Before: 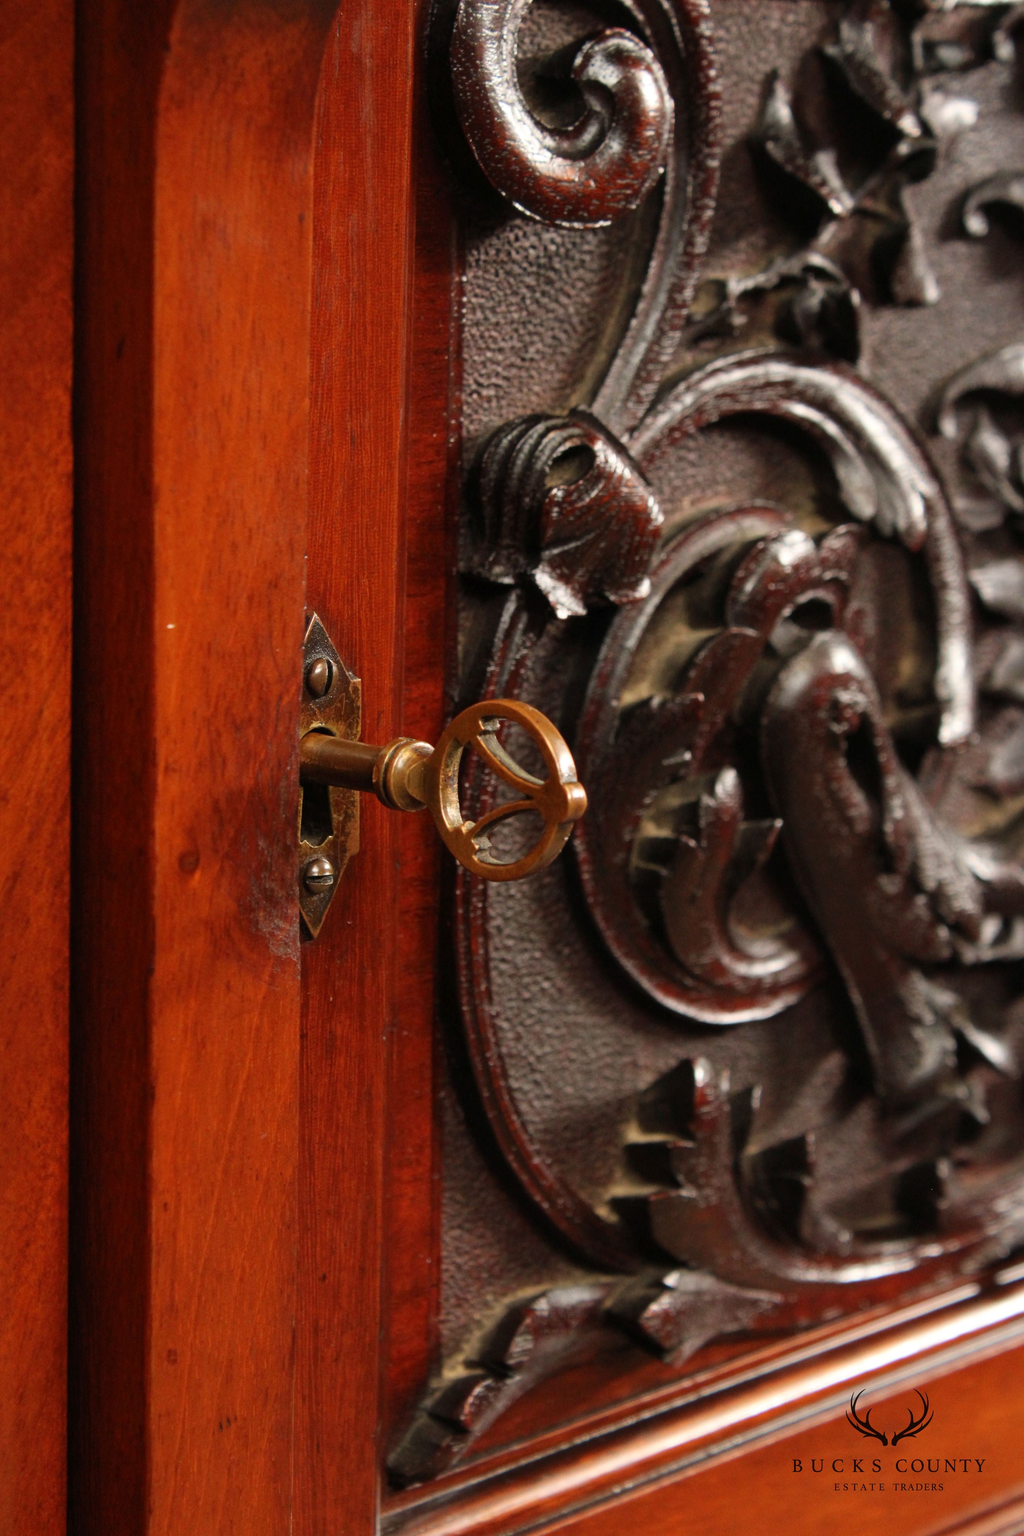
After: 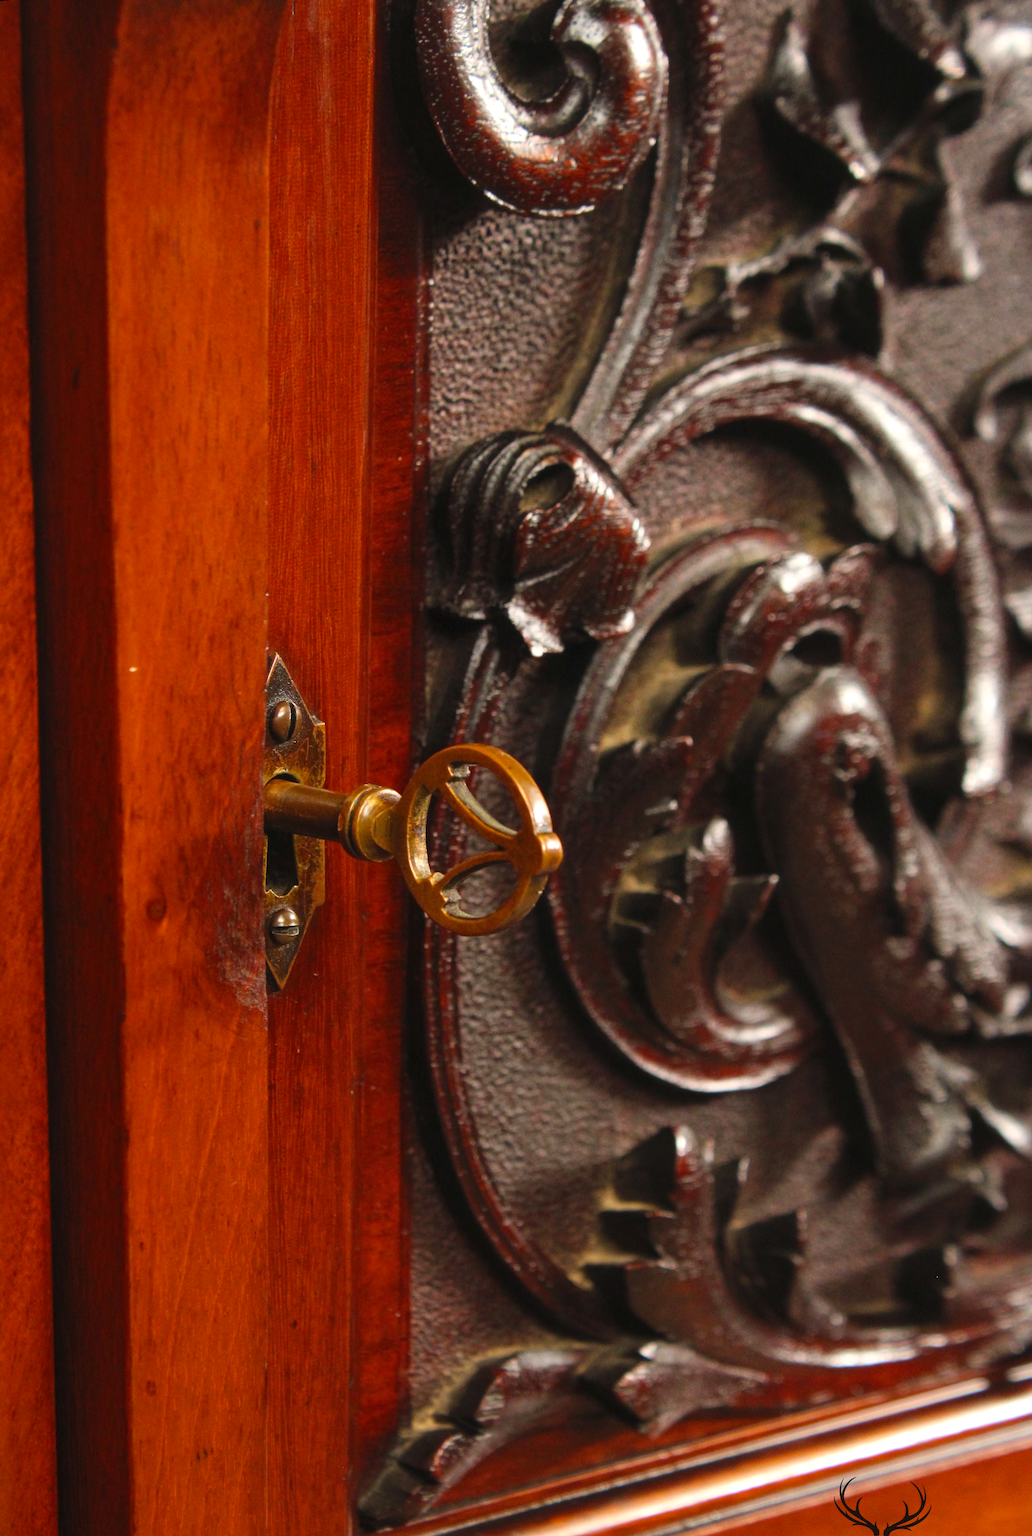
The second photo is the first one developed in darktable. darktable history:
rotate and perspective: rotation 0.062°, lens shift (vertical) 0.115, lens shift (horizontal) -0.133, crop left 0.047, crop right 0.94, crop top 0.061, crop bottom 0.94
exposure: black level correction -0.005, exposure 0.054 EV, compensate highlight preservation false
local contrast: highlights 100%, shadows 100%, detail 120%, midtone range 0.2
color balance rgb: perceptual saturation grading › global saturation 20%, global vibrance 20%
